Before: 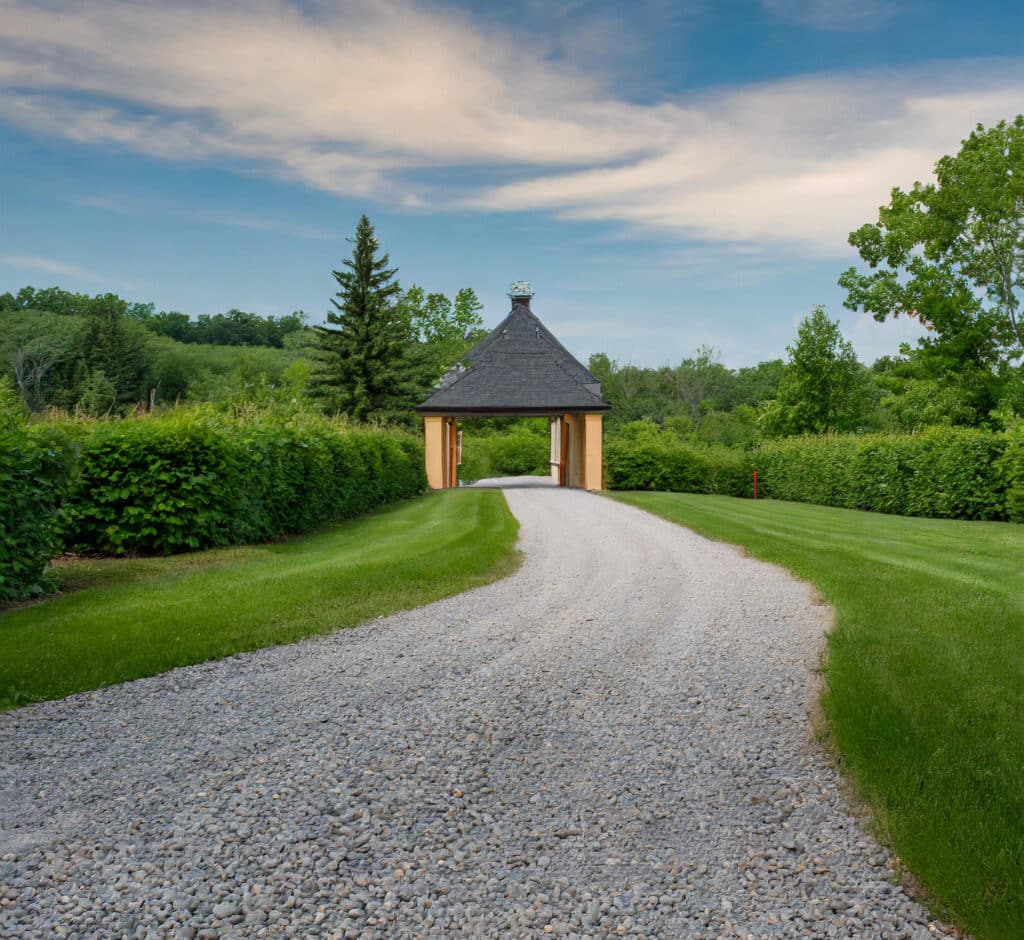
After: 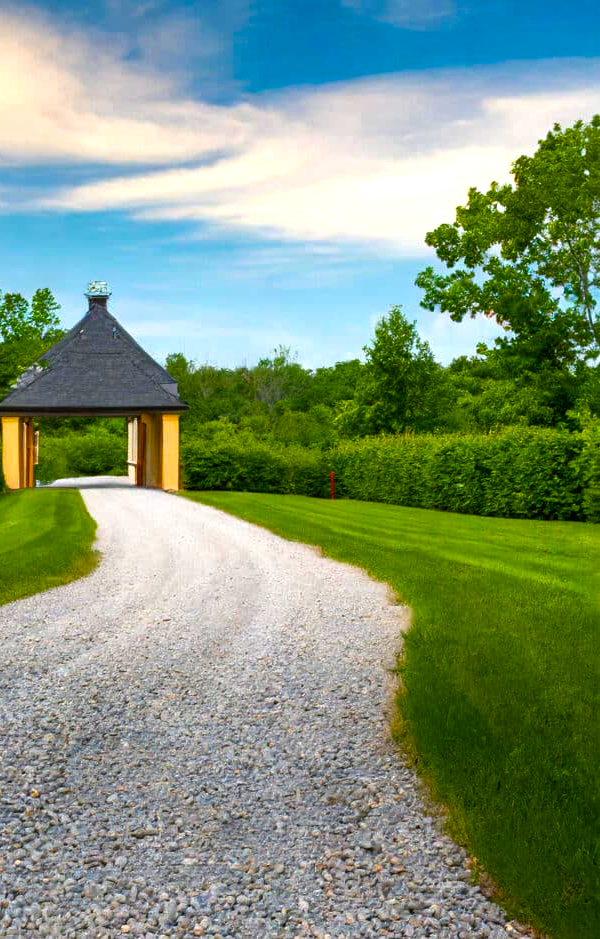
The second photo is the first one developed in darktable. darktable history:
crop: left 41.402%
color balance rgb: linear chroma grading › global chroma 9%, perceptual saturation grading › global saturation 36%, perceptual saturation grading › shadows 35%, perceptual brilliance grading › global brilliance 21.21%, perceptual brilliance grading › shadows -35%, global vibrance 21.21%
